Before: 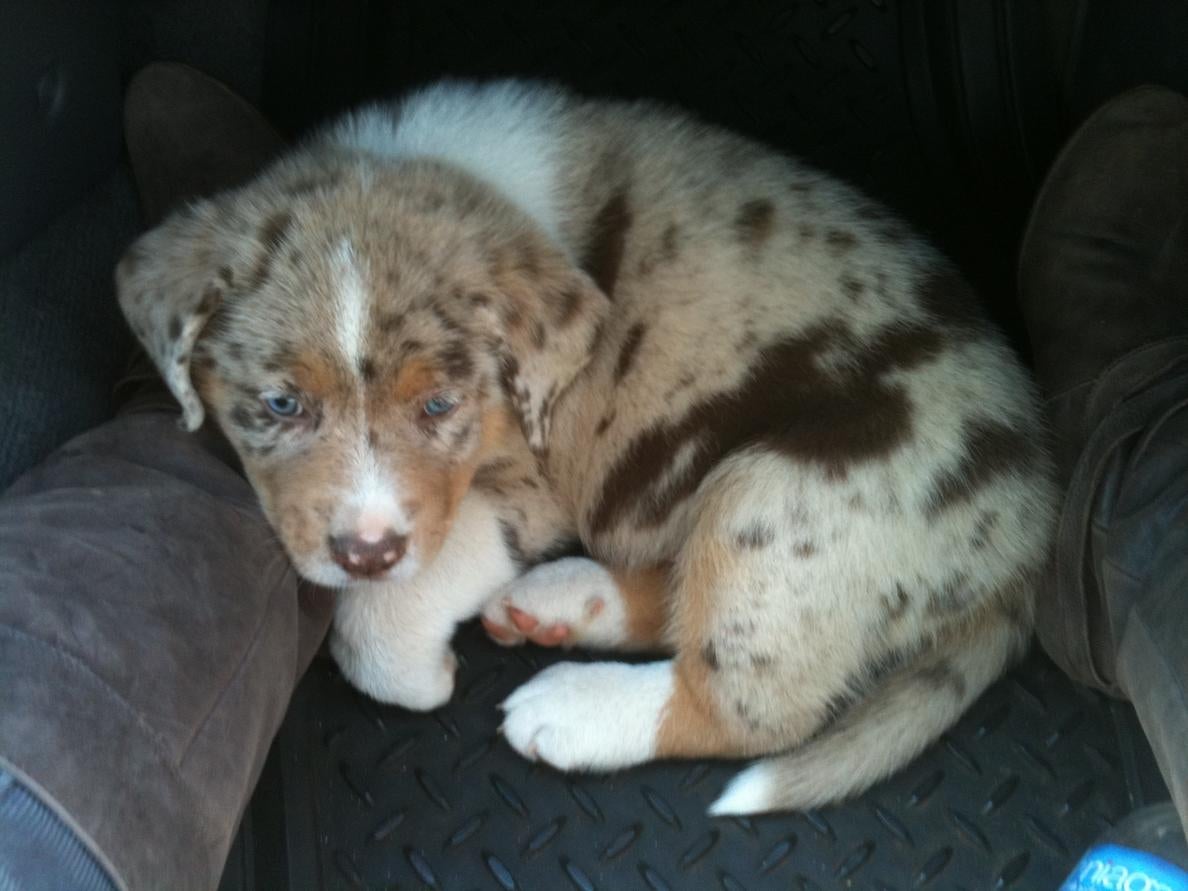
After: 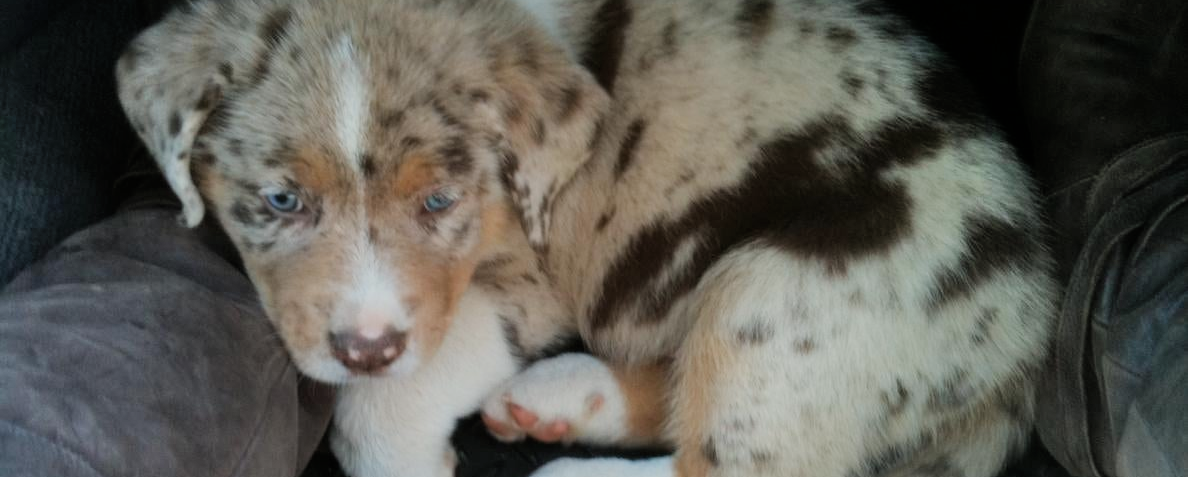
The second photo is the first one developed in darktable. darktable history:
filmic rgb: black relative exposure -7.65 EV, white relative exposure 4.56 EV, threshold 2.98 EV, hardness 3.61, enable highlight reconstruction true
crop and rotate: top 22.919%, bottom 23.529%
shadows and highlights: soften with gaussian
